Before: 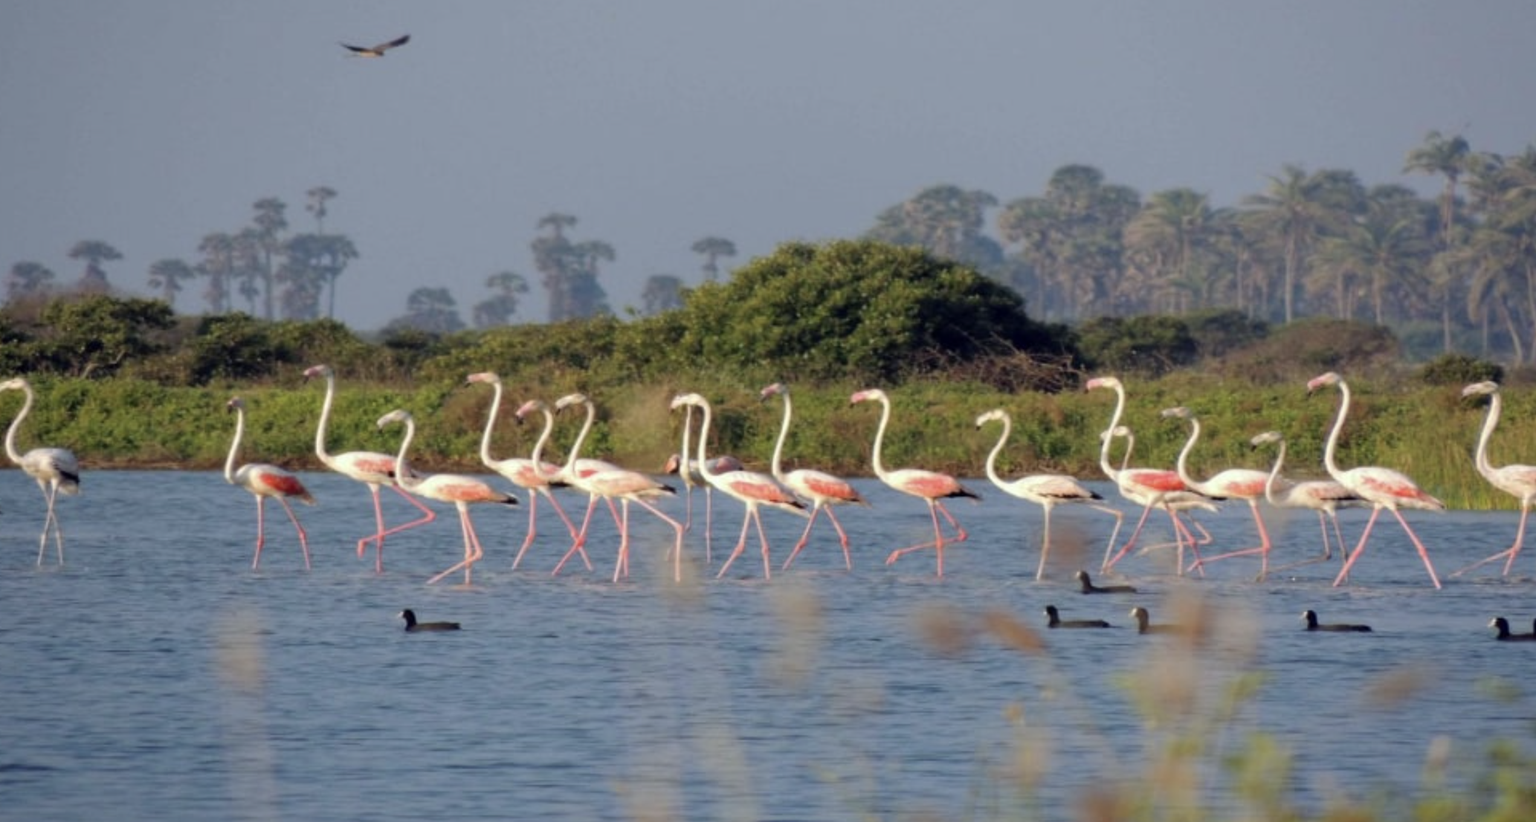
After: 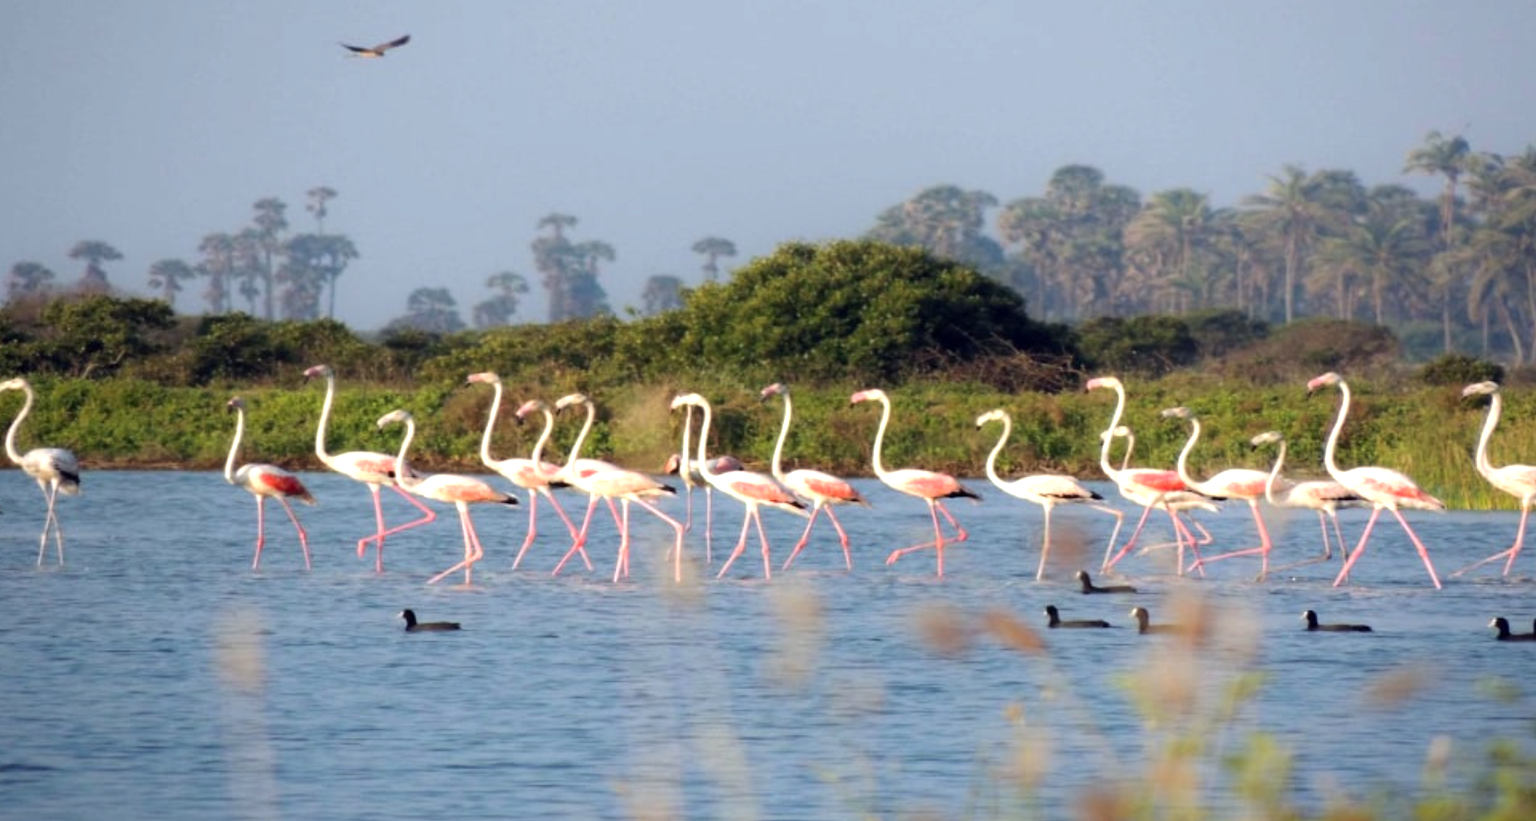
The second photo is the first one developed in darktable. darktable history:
tone equalizer: -8 EV 0.001 EV, -7 EV -0.002 EV, -6 EV 0.002 EV, -5 EV -0.03 EV, -4 EV -0.116 EV, -3 EV -0.169 EV, -2 EV 0.24 EV, -1 EV 0.702 EV, +0 EV 0.493 EV
white balance: emerald 1
base curve: exposure shift 0, preserve colors none
